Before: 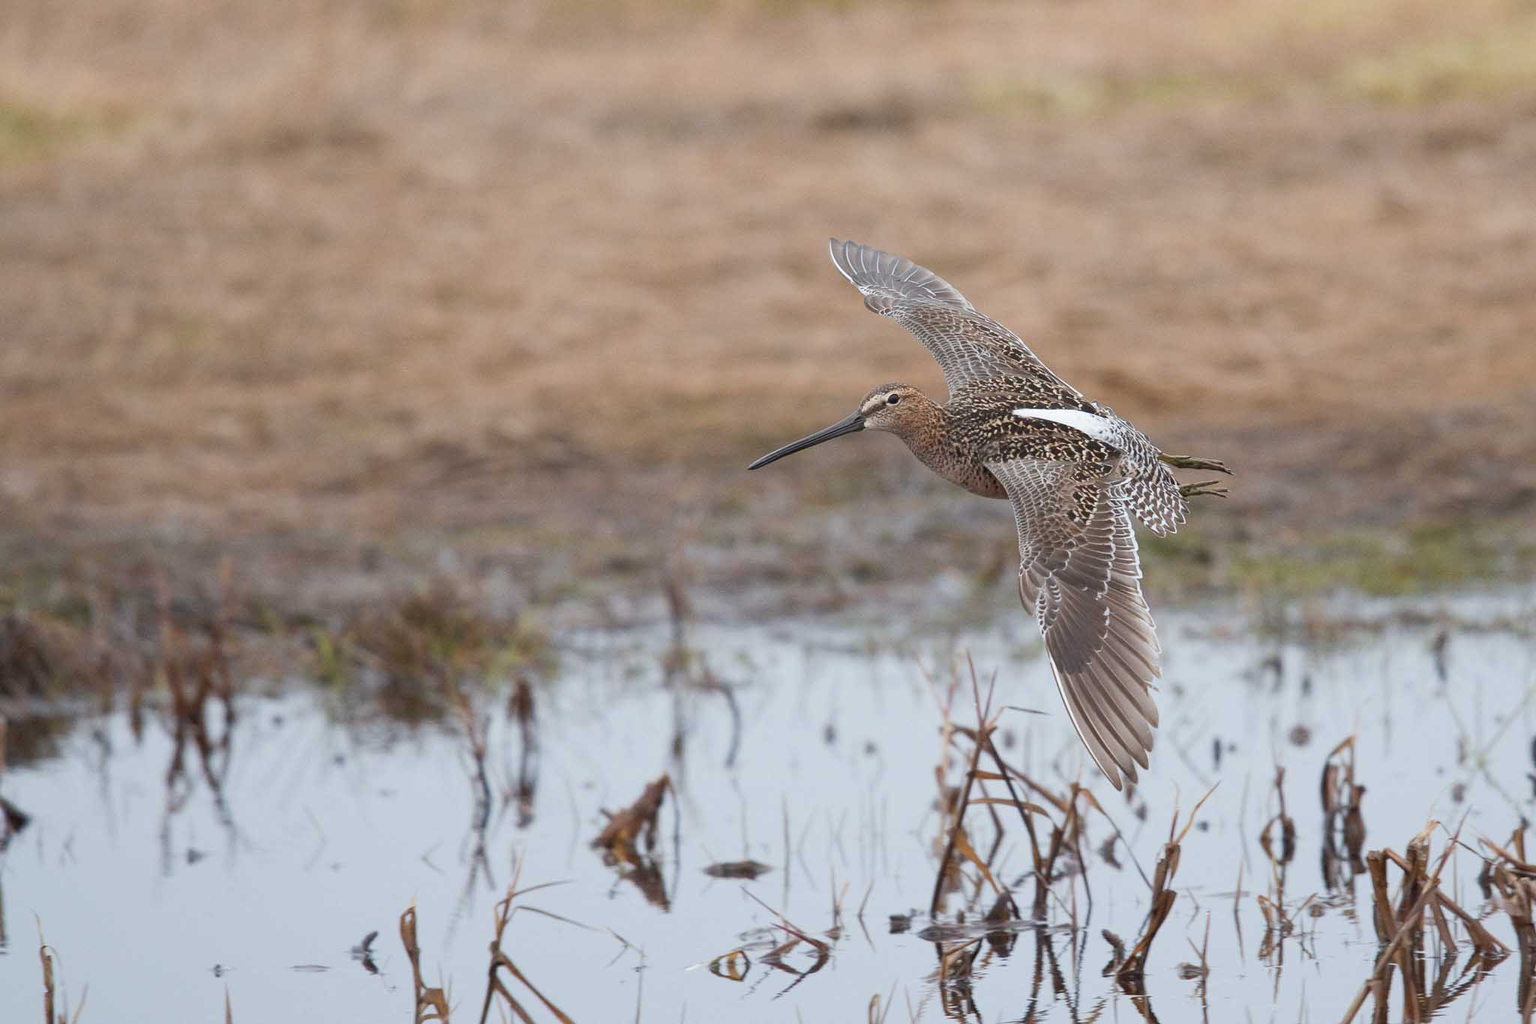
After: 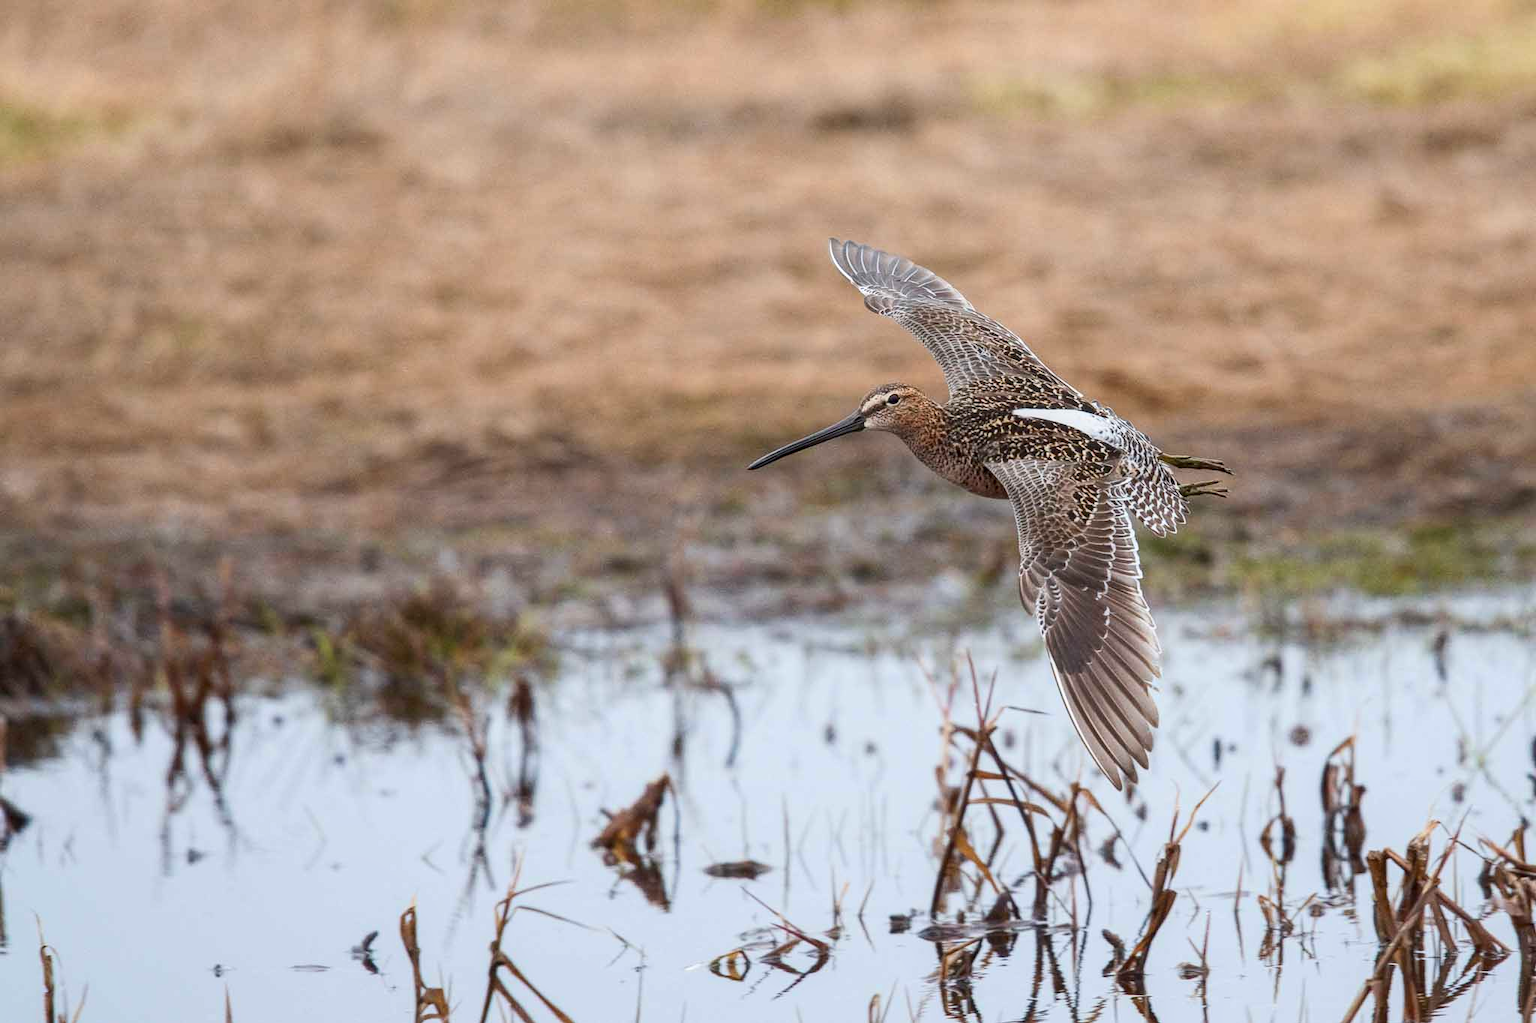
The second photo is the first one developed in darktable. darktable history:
local contrast: on, module defaults
contrast brightness saturation: contrast 0.18, saturation 0.3
